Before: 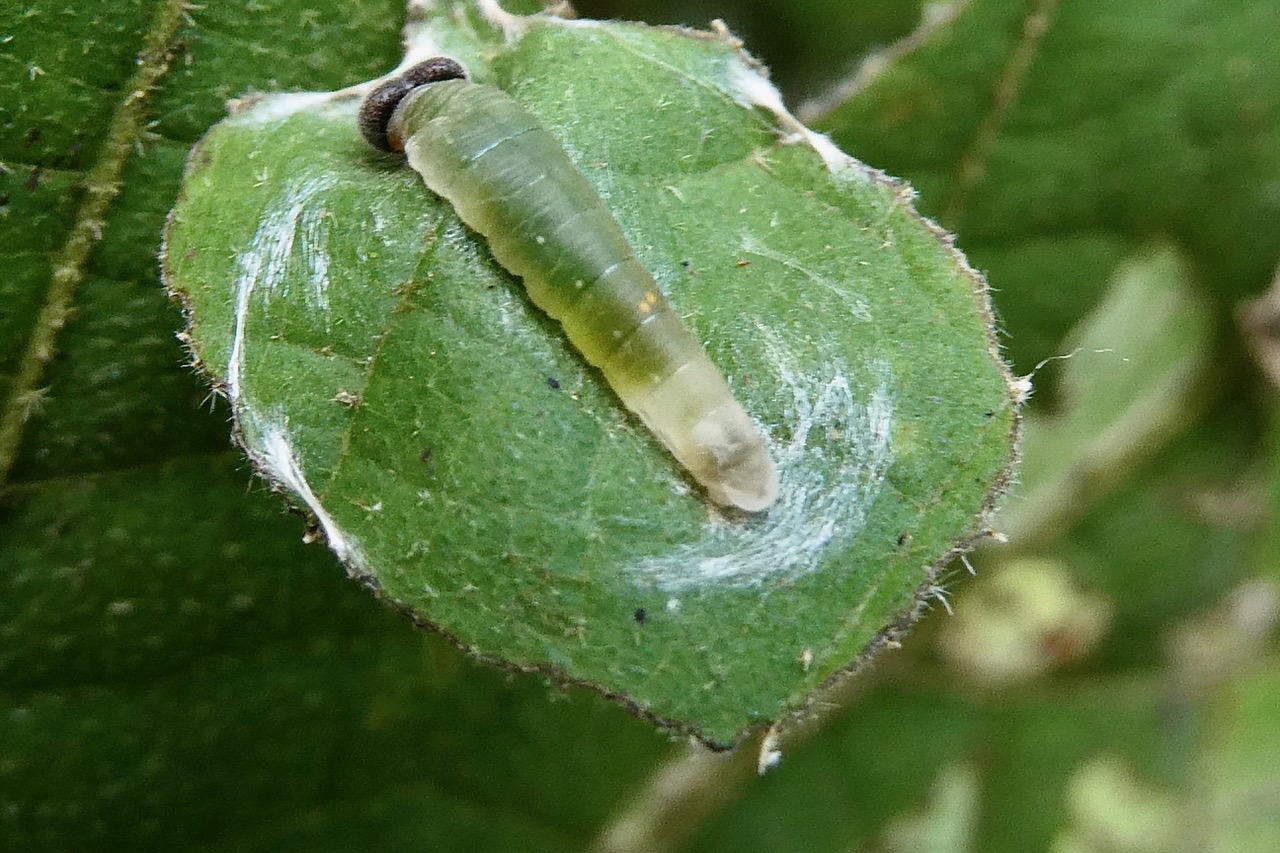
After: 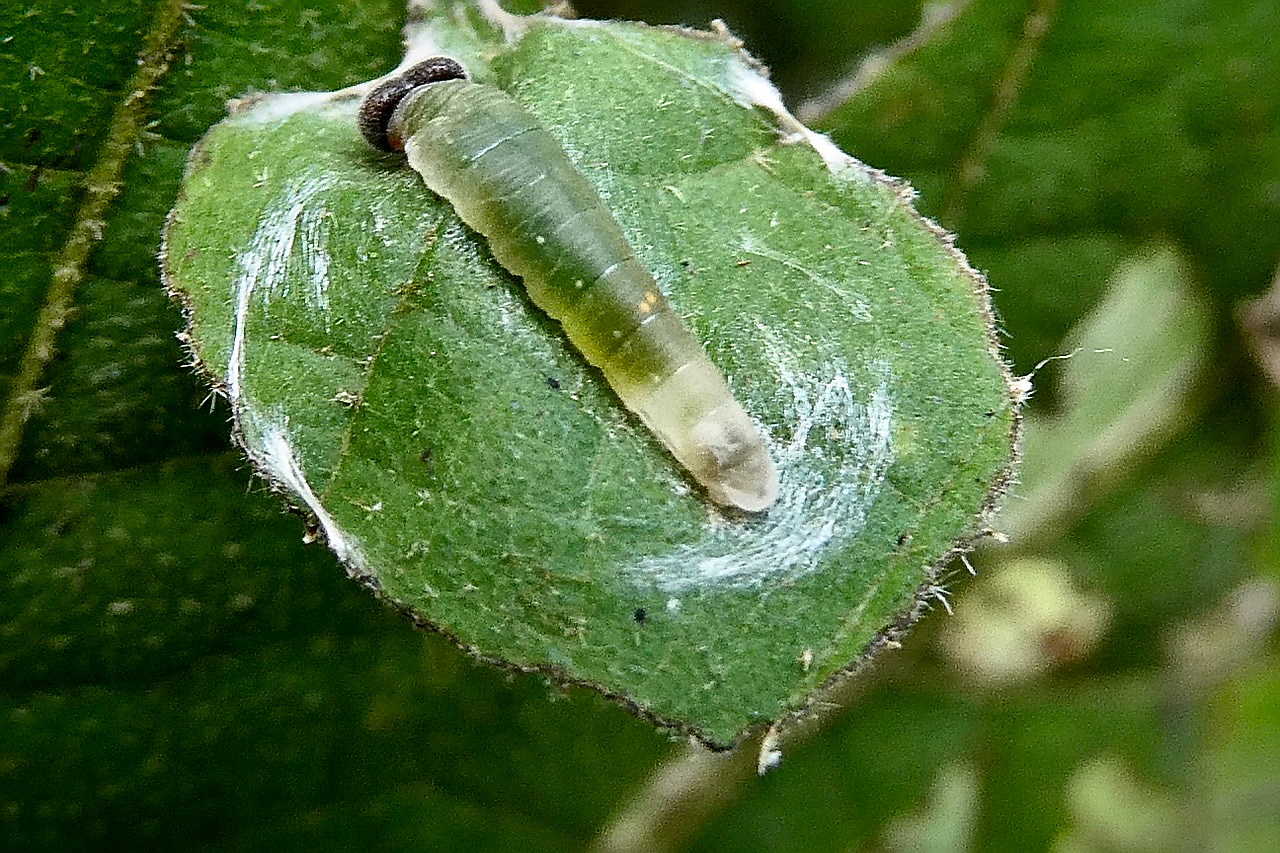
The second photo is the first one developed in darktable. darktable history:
sharpen: radius 1.396, amount 1.245, threshold 0.682
vignetting: saturation 0.38, automatic ratio true, dithering 8-bit output
local contrast: mode bilateral grid, contrast 20, coarseness 99, detail 150%, midtone range 0.2
